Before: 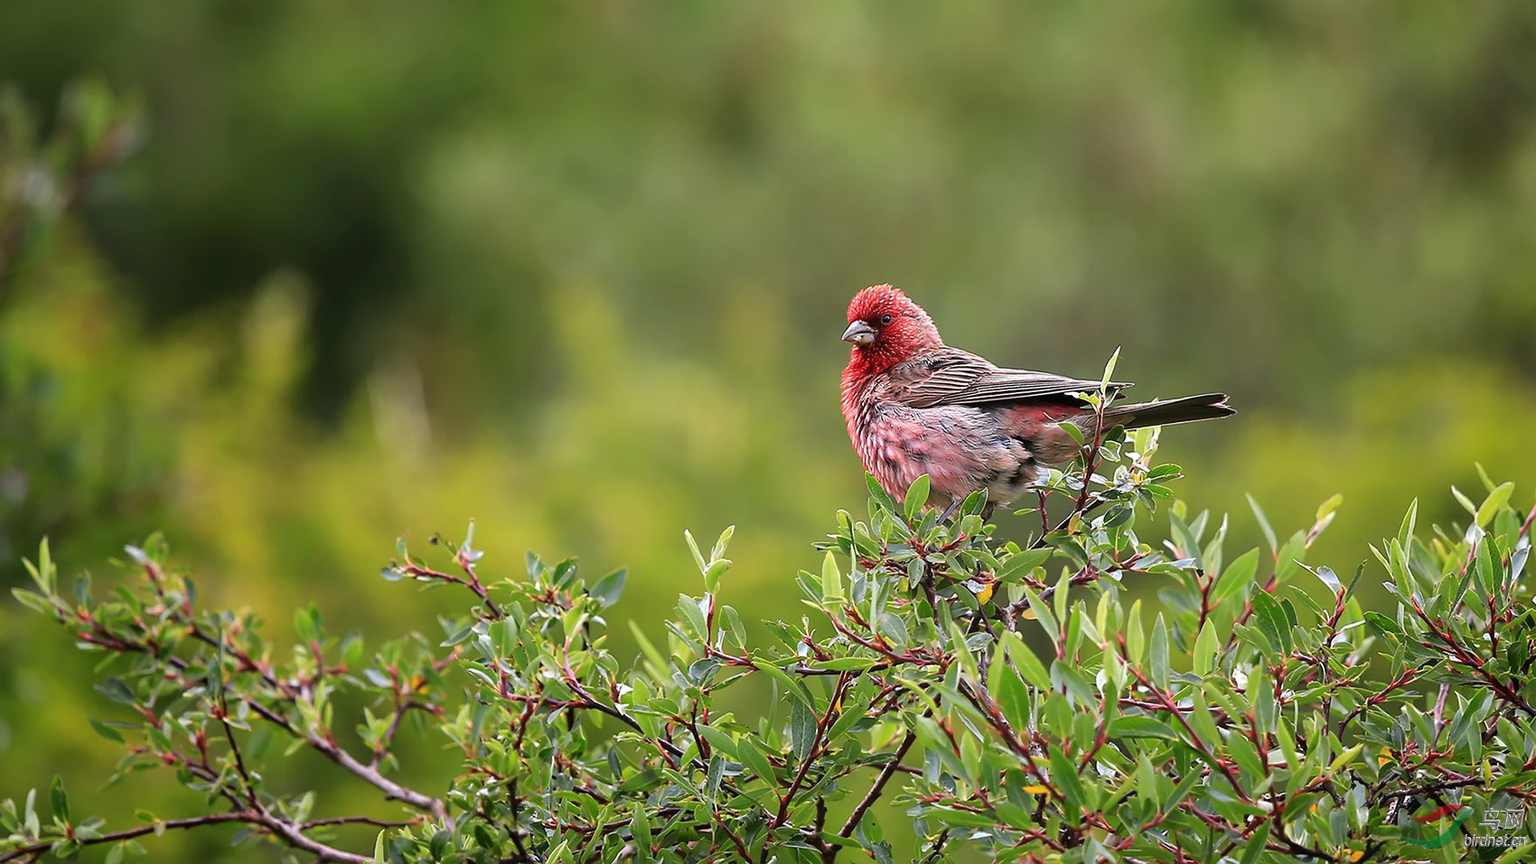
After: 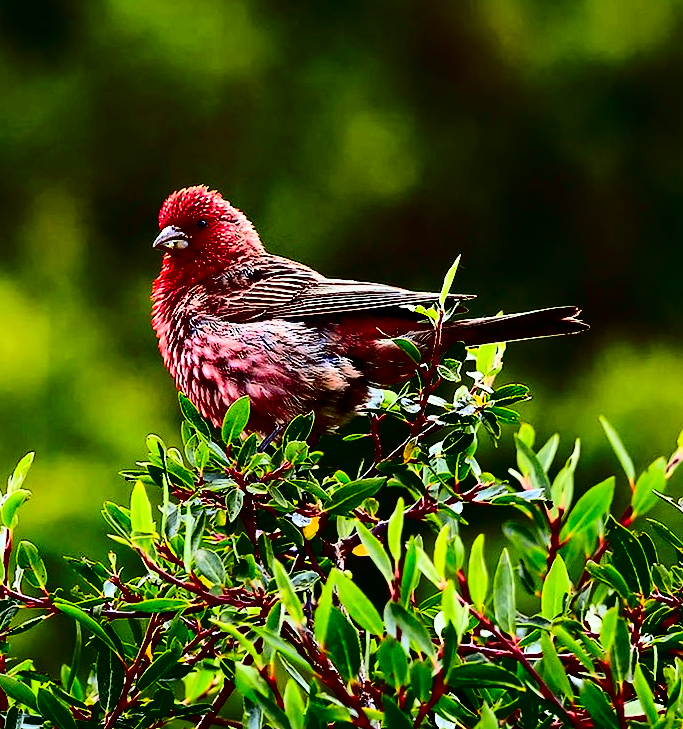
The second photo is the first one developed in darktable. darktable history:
contrast brightness saturation: contrast 0.781, brightness -0.996, saturation 0.982
crop: left 45.86%, top 13.554%, right 13.955%, bottom 10.121%
color correction: highlights a* -6.93, highlights b* 0.707
color calibration: x 0.342, y 0.356, temperature 5124.82 K
